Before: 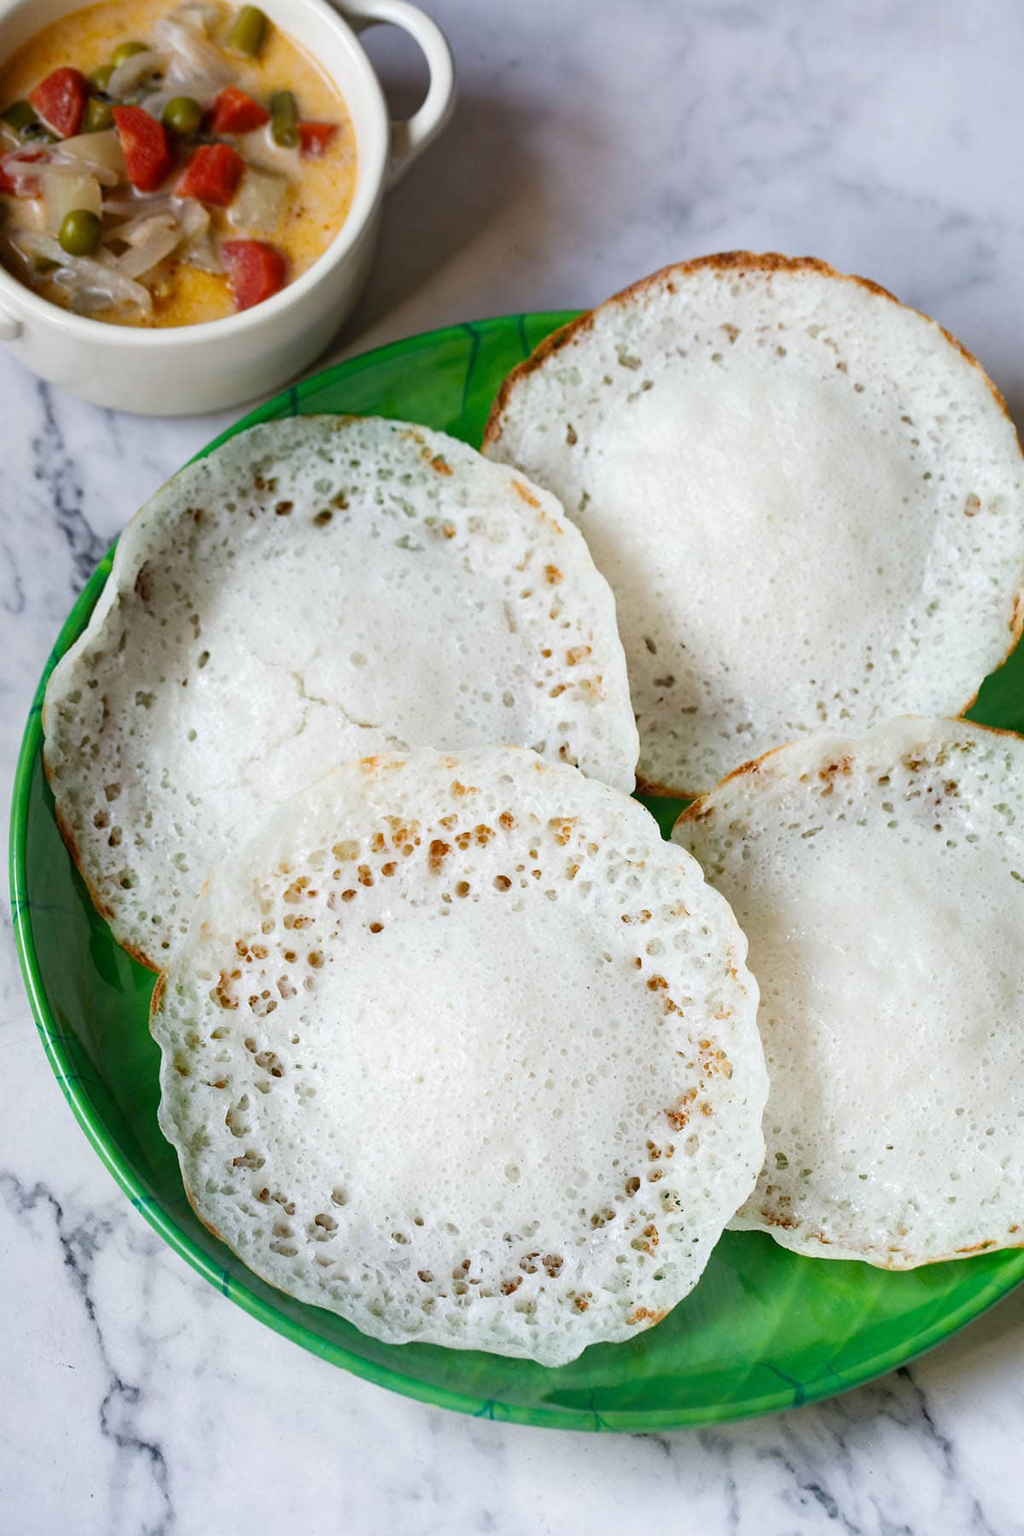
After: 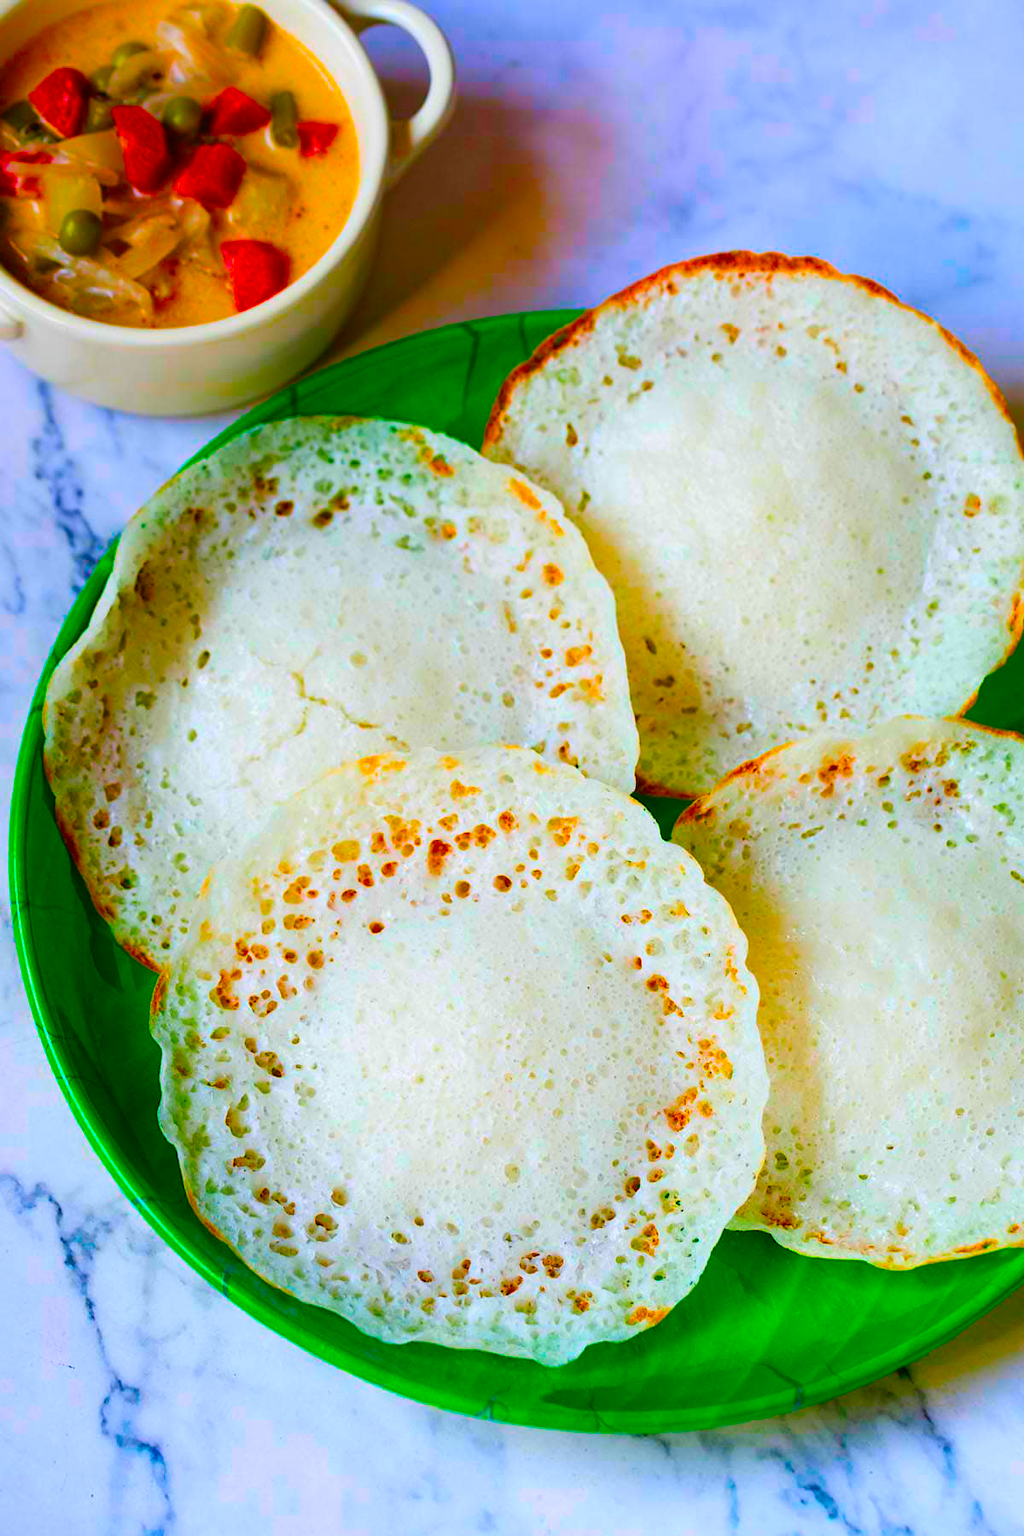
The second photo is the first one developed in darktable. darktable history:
color balance rgb: power › hue 312.49°, linear chroma grading › highlights 99.558%, linear chroma grading › global chroma 23.44%, perceptual saturation grading › global saturation 39.537%, perceptual saturation grading › highlights -50.027%, perceptual saturation grading › shadows 30.687%, global vibrance 50.85%
color correction: highlights b* -0.039, saturation 2.98
contrast brightness saturation: contrast -0.04, saturation -0.399
